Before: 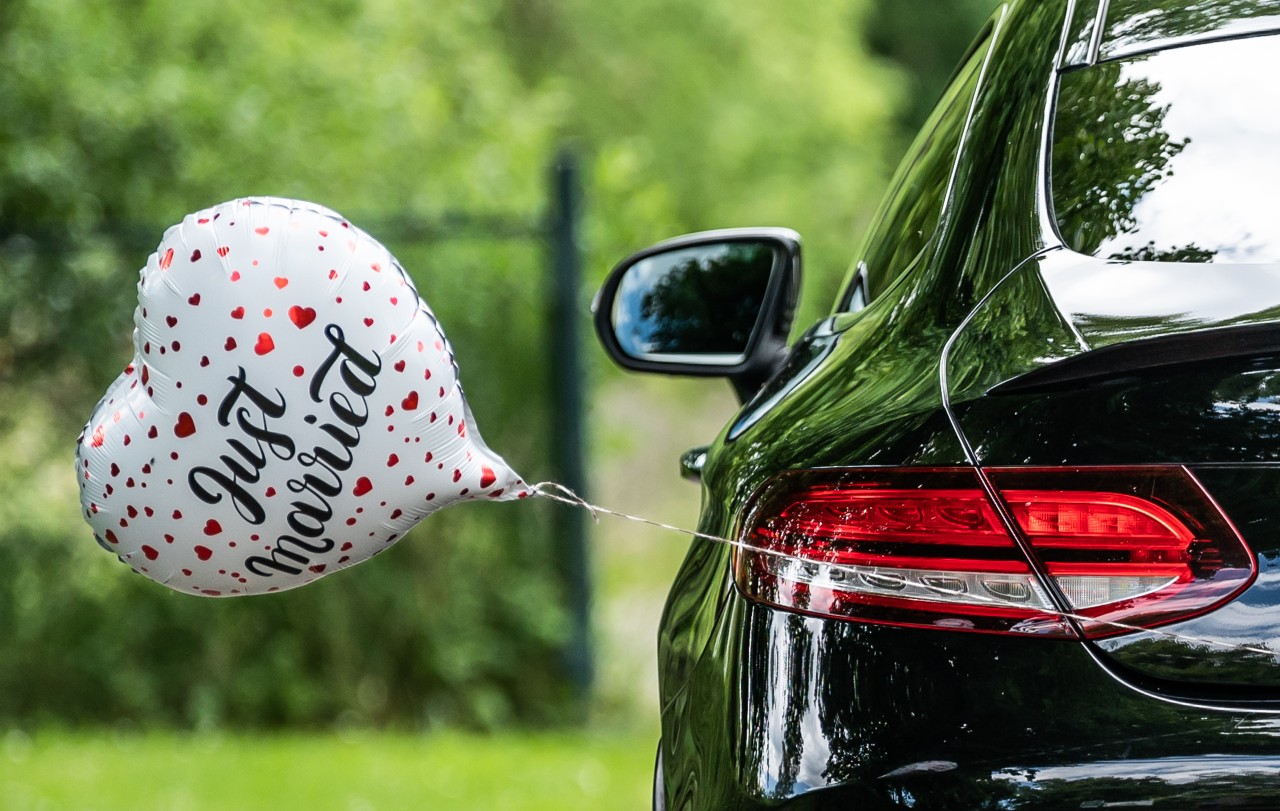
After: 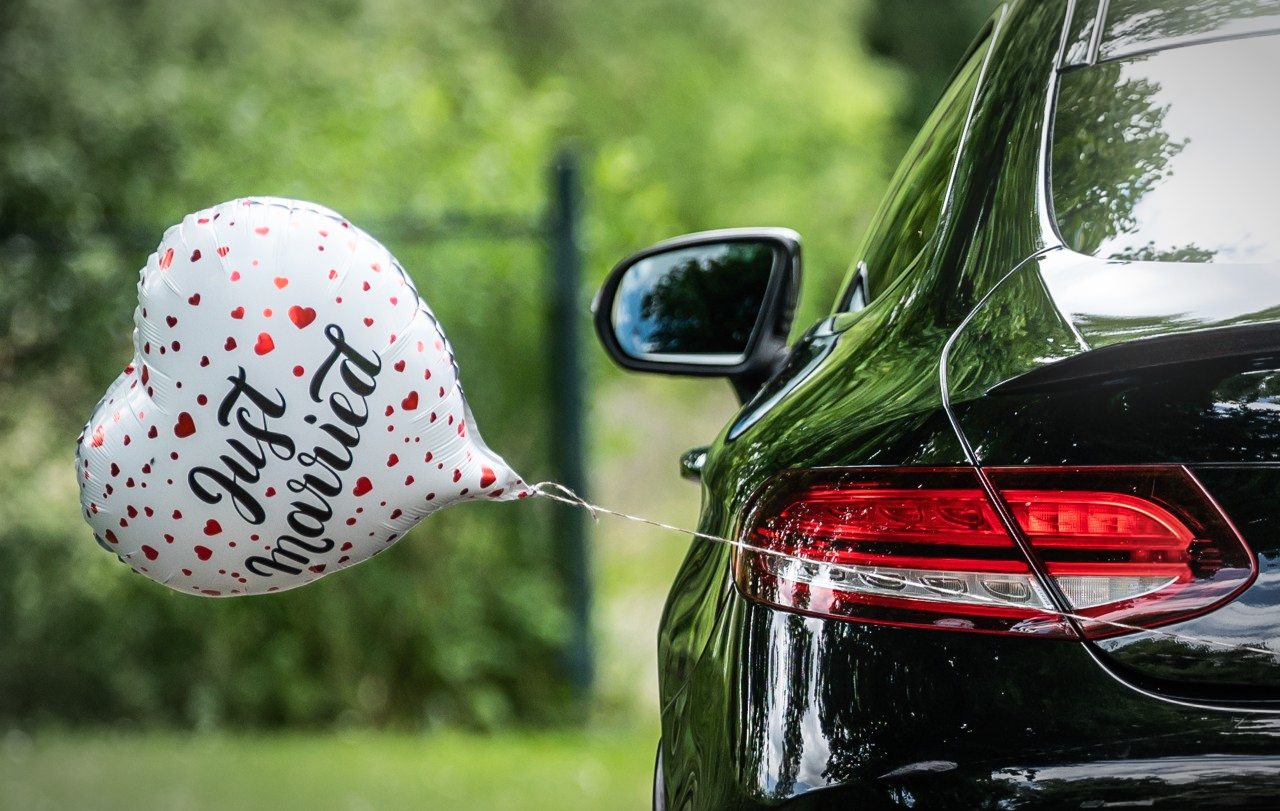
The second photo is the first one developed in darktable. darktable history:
vignetting: automatic ratio true
tone equalizer: on, module defaults
bloom: size 13.65%, threshold 98.39%, strength 4.82%
